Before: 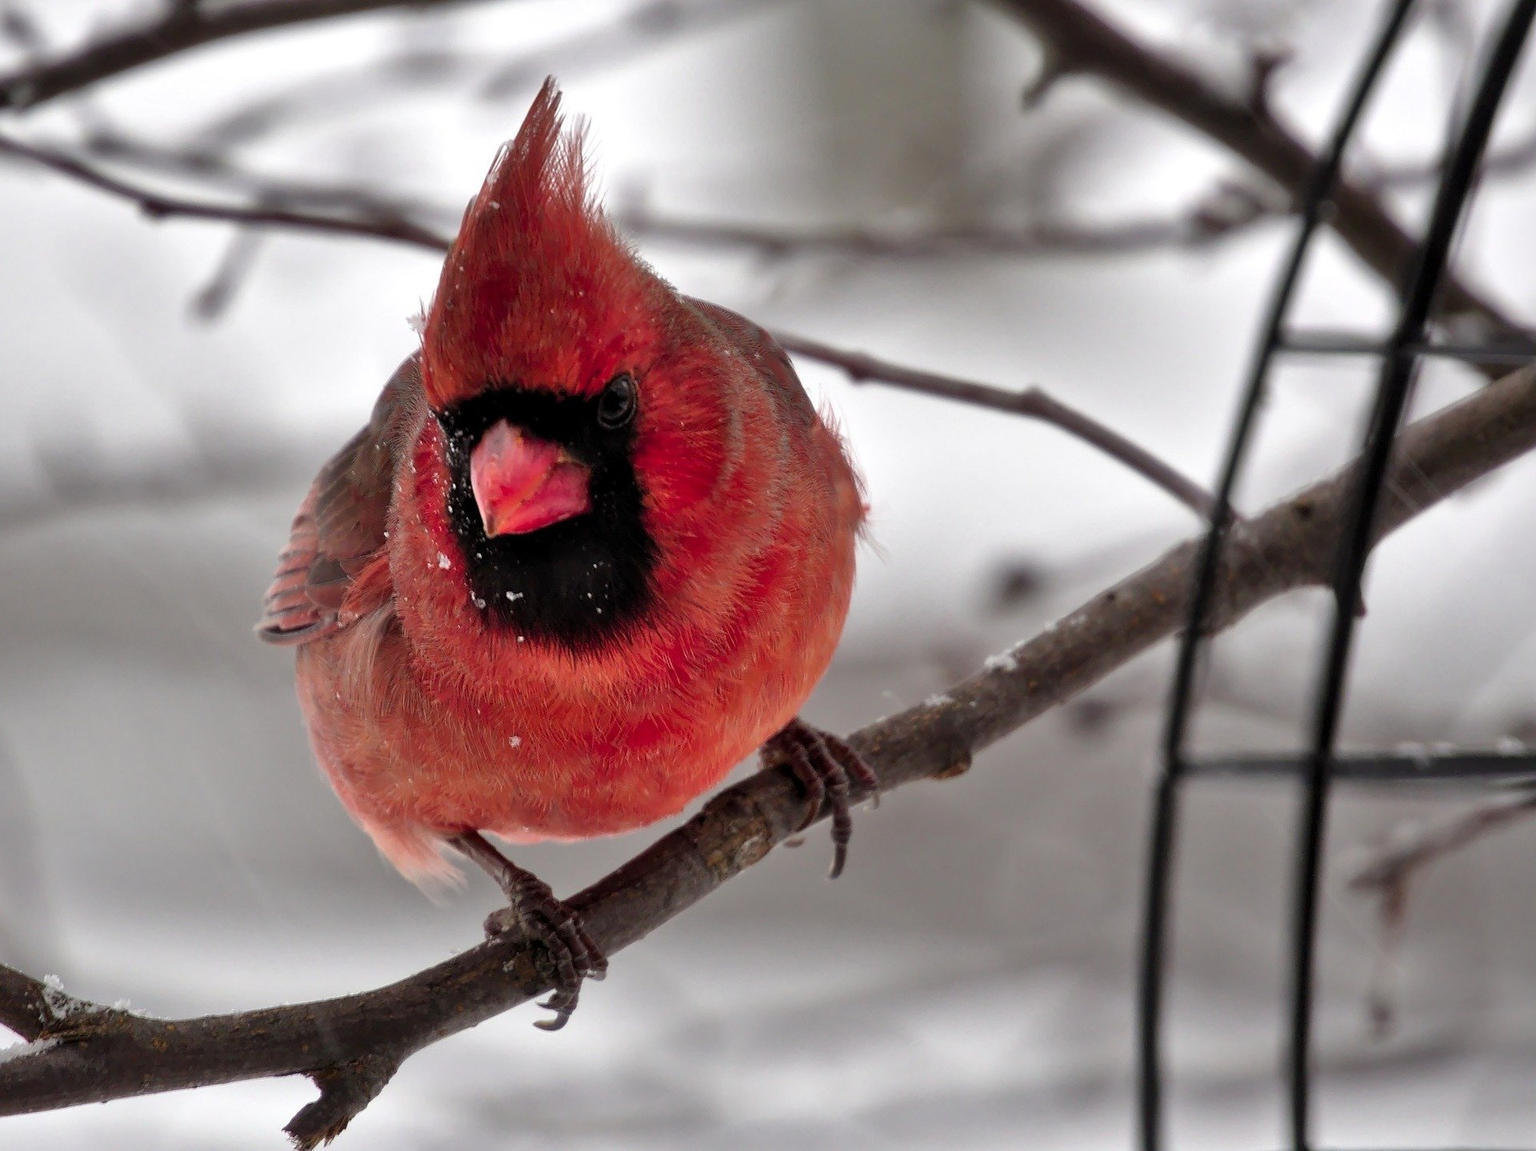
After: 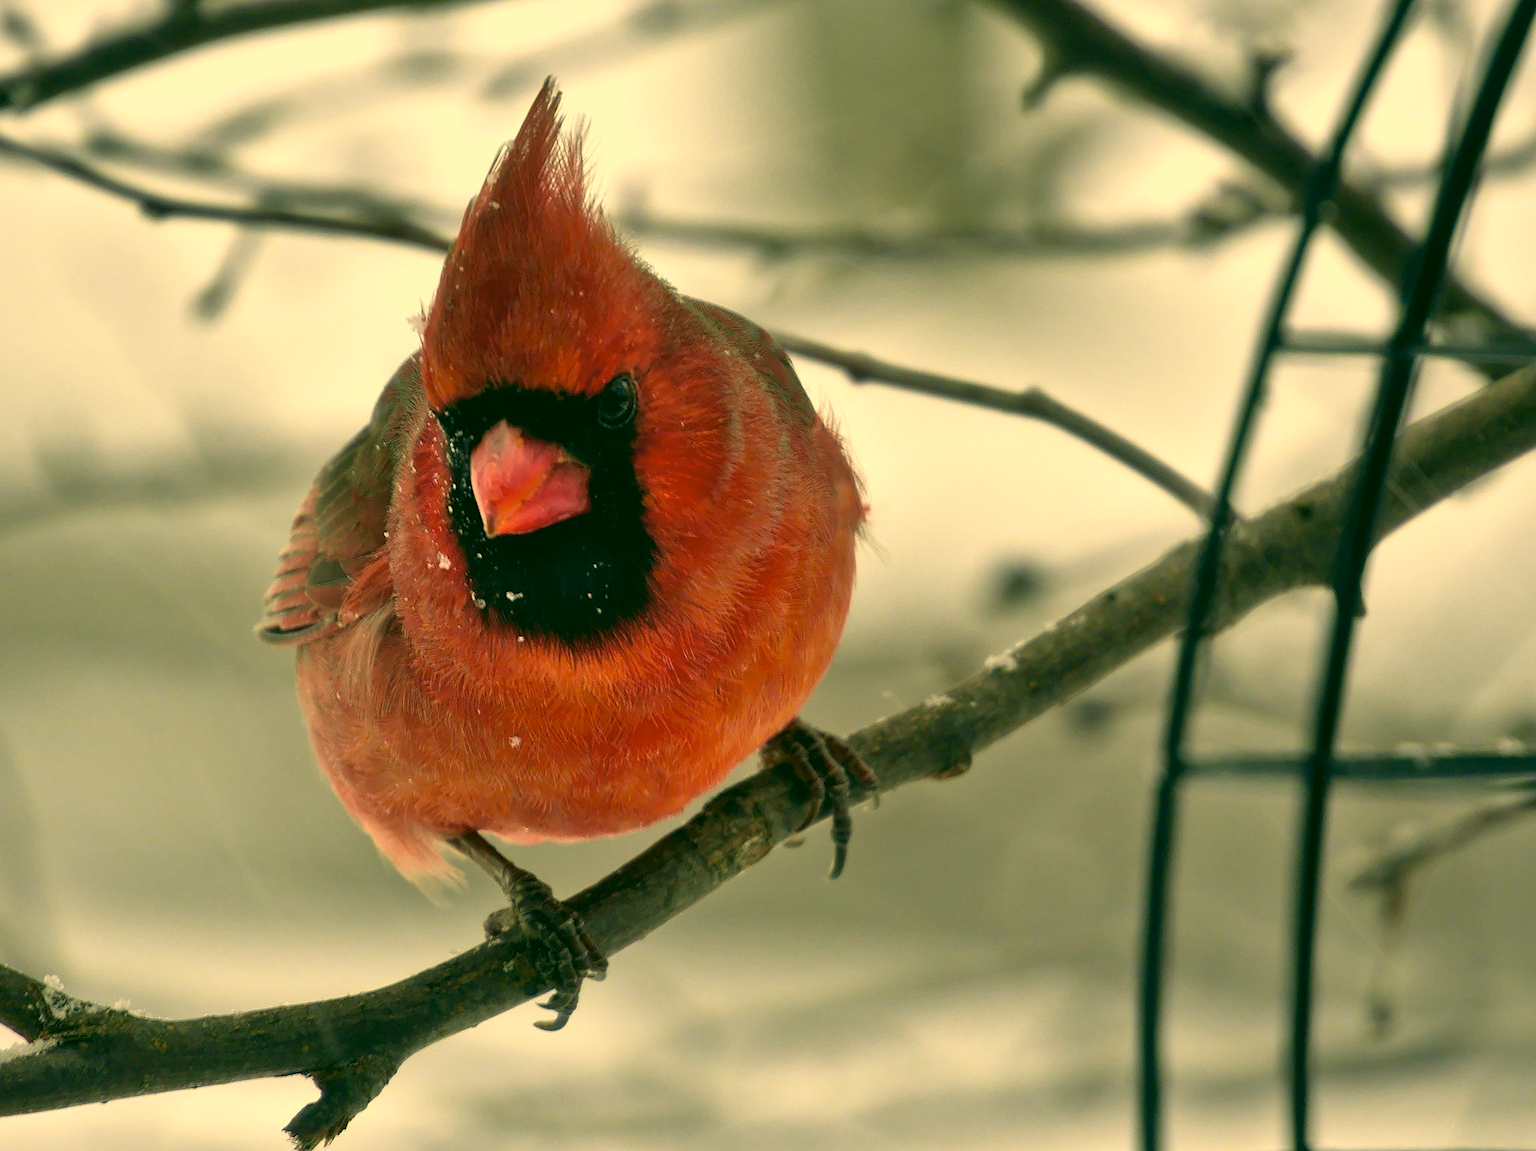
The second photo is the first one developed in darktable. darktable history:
tone curve: curves: ch0 [(0, 0.024) (0.119, 0.146) (0.474, 0.485) (0.718, 0.739) (0.817, 0.839) (1, 0.998)]; ch1 [(0, 0) (0.377, 0.416) (0.439, 0.451) (0.477, 0.485) (0.501, 0.503) (0.538, 0.544) (0.58, 0.613) (0.664, 0.7) (0.783, 0.804) (1, 1)]; ch2 [(0, 0) (0.38, 0.405) (0.463, 0.456) (0.498, 0.497) (0.524, 0.535) (0.578, 0.576) (0.648, 0.665) (1, 1)], color space Lab, independent channels, preserve colors none
white balance: red 1.009, blue 0.985
color correction: highlights a* 5.62, highlights b* 33.57, shadows a* -25.86, shadows b* 4.02
contrast brightness saturation: saturation -0.04
